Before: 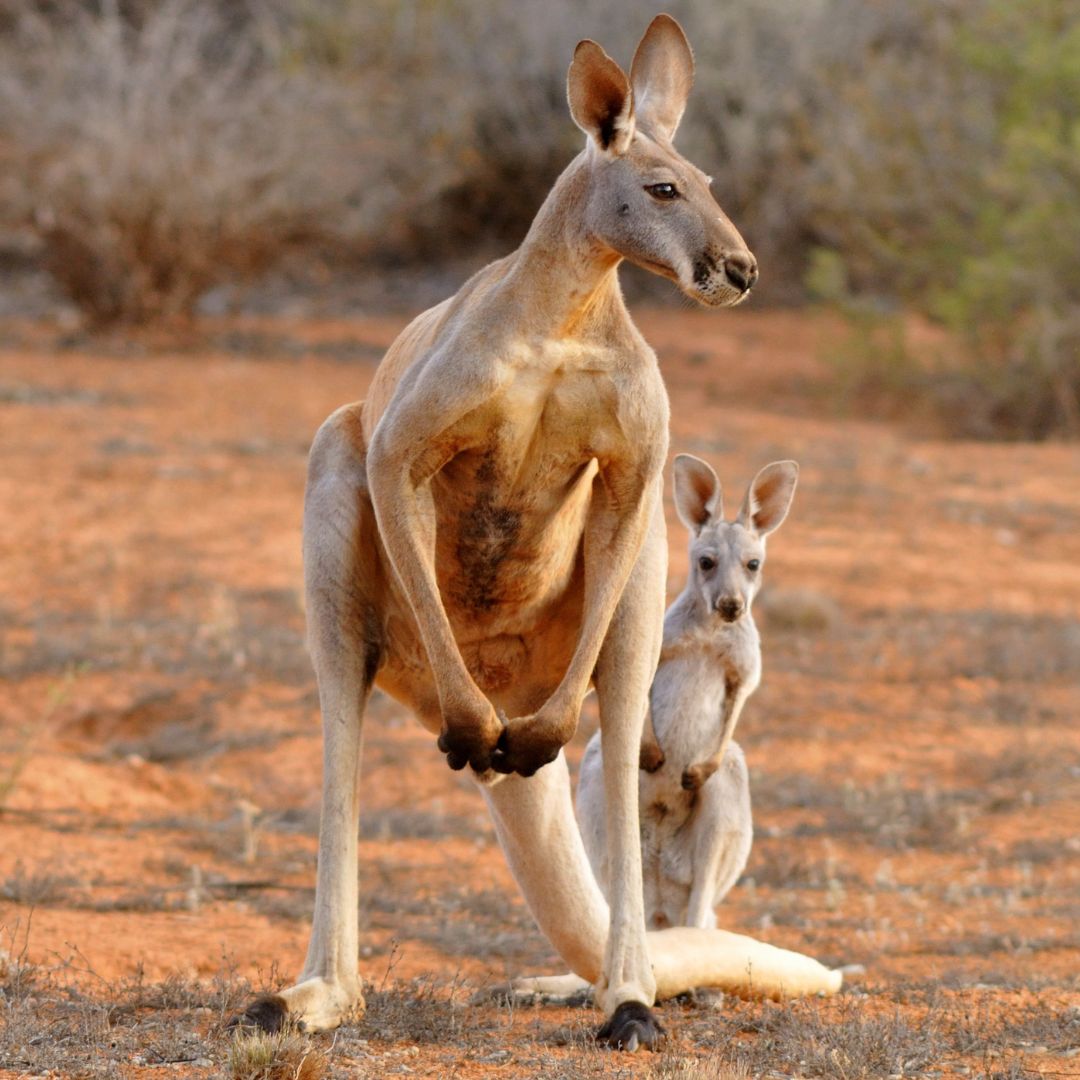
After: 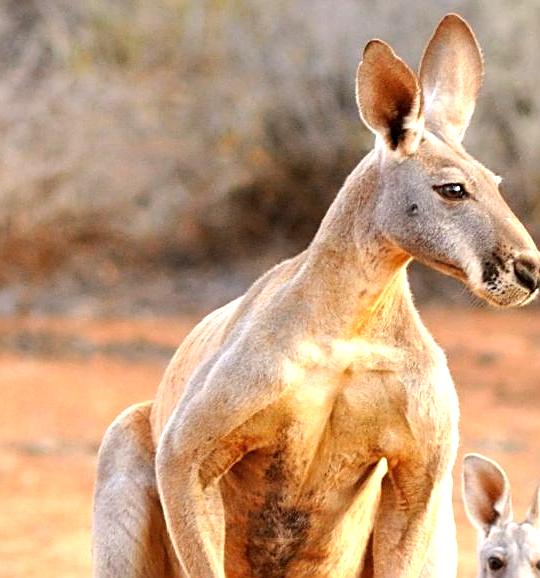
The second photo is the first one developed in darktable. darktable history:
exposure: exposure 1 EV, compensate highlight preservation false
sharpen: on, module defaults
crop: left 19.556%, right 30.401%, bottom 46.458%
